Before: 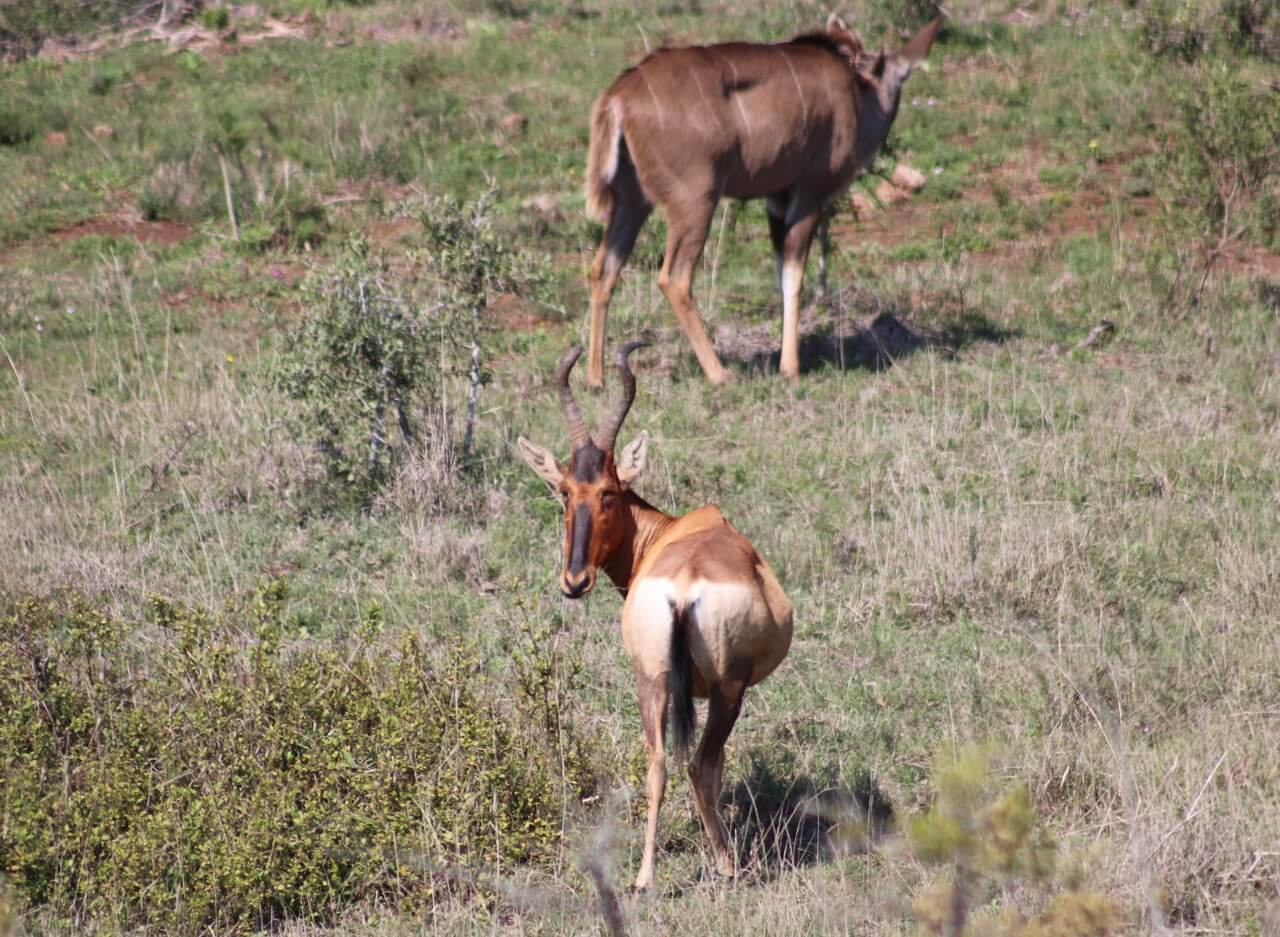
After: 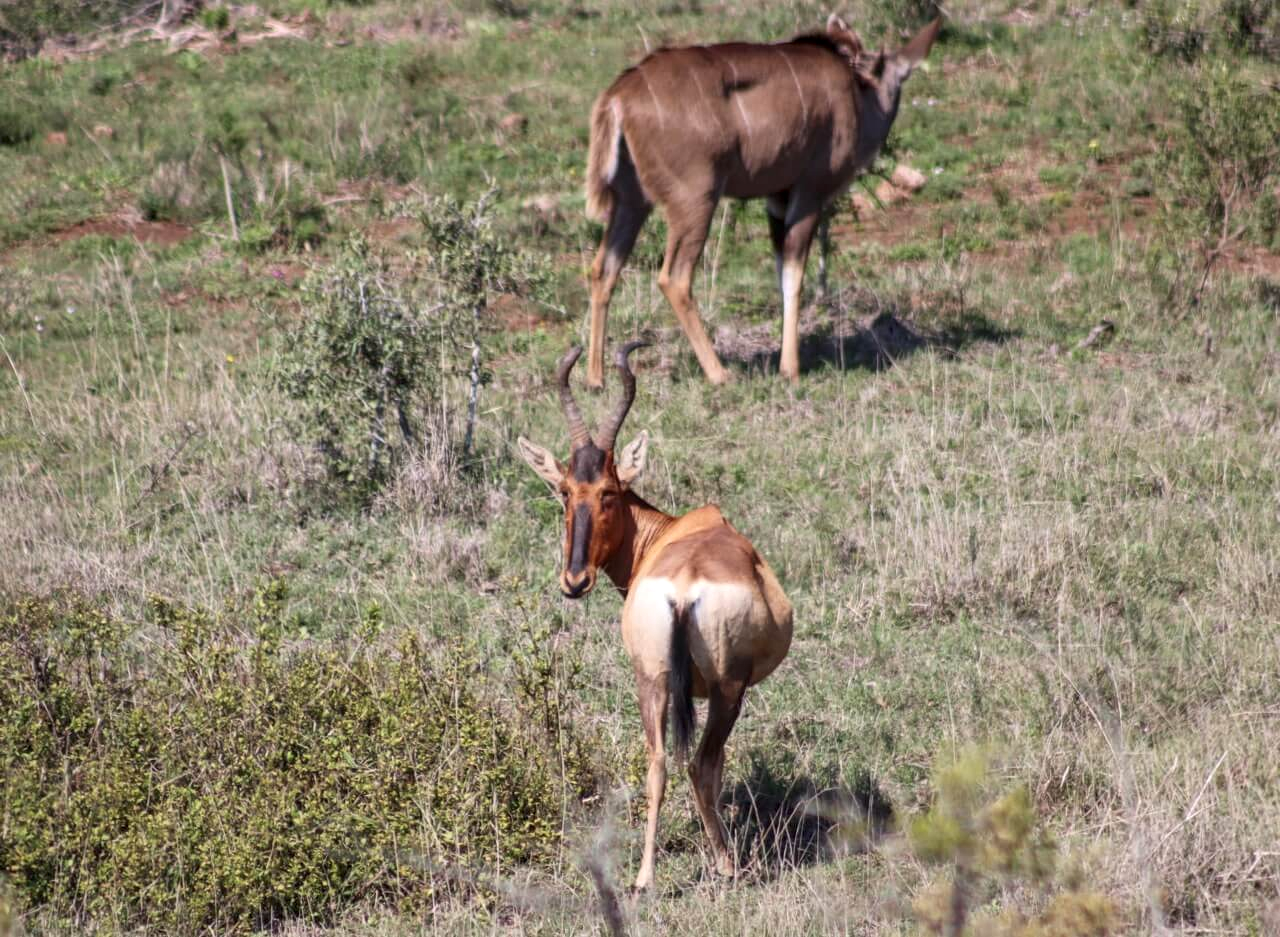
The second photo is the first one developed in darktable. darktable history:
local contrast: on, module defaults
color calibration: illuminant same as pipeline (D50), adaptation none (bypass), x 0.332, y 0.334, temperature 5018.71 K
